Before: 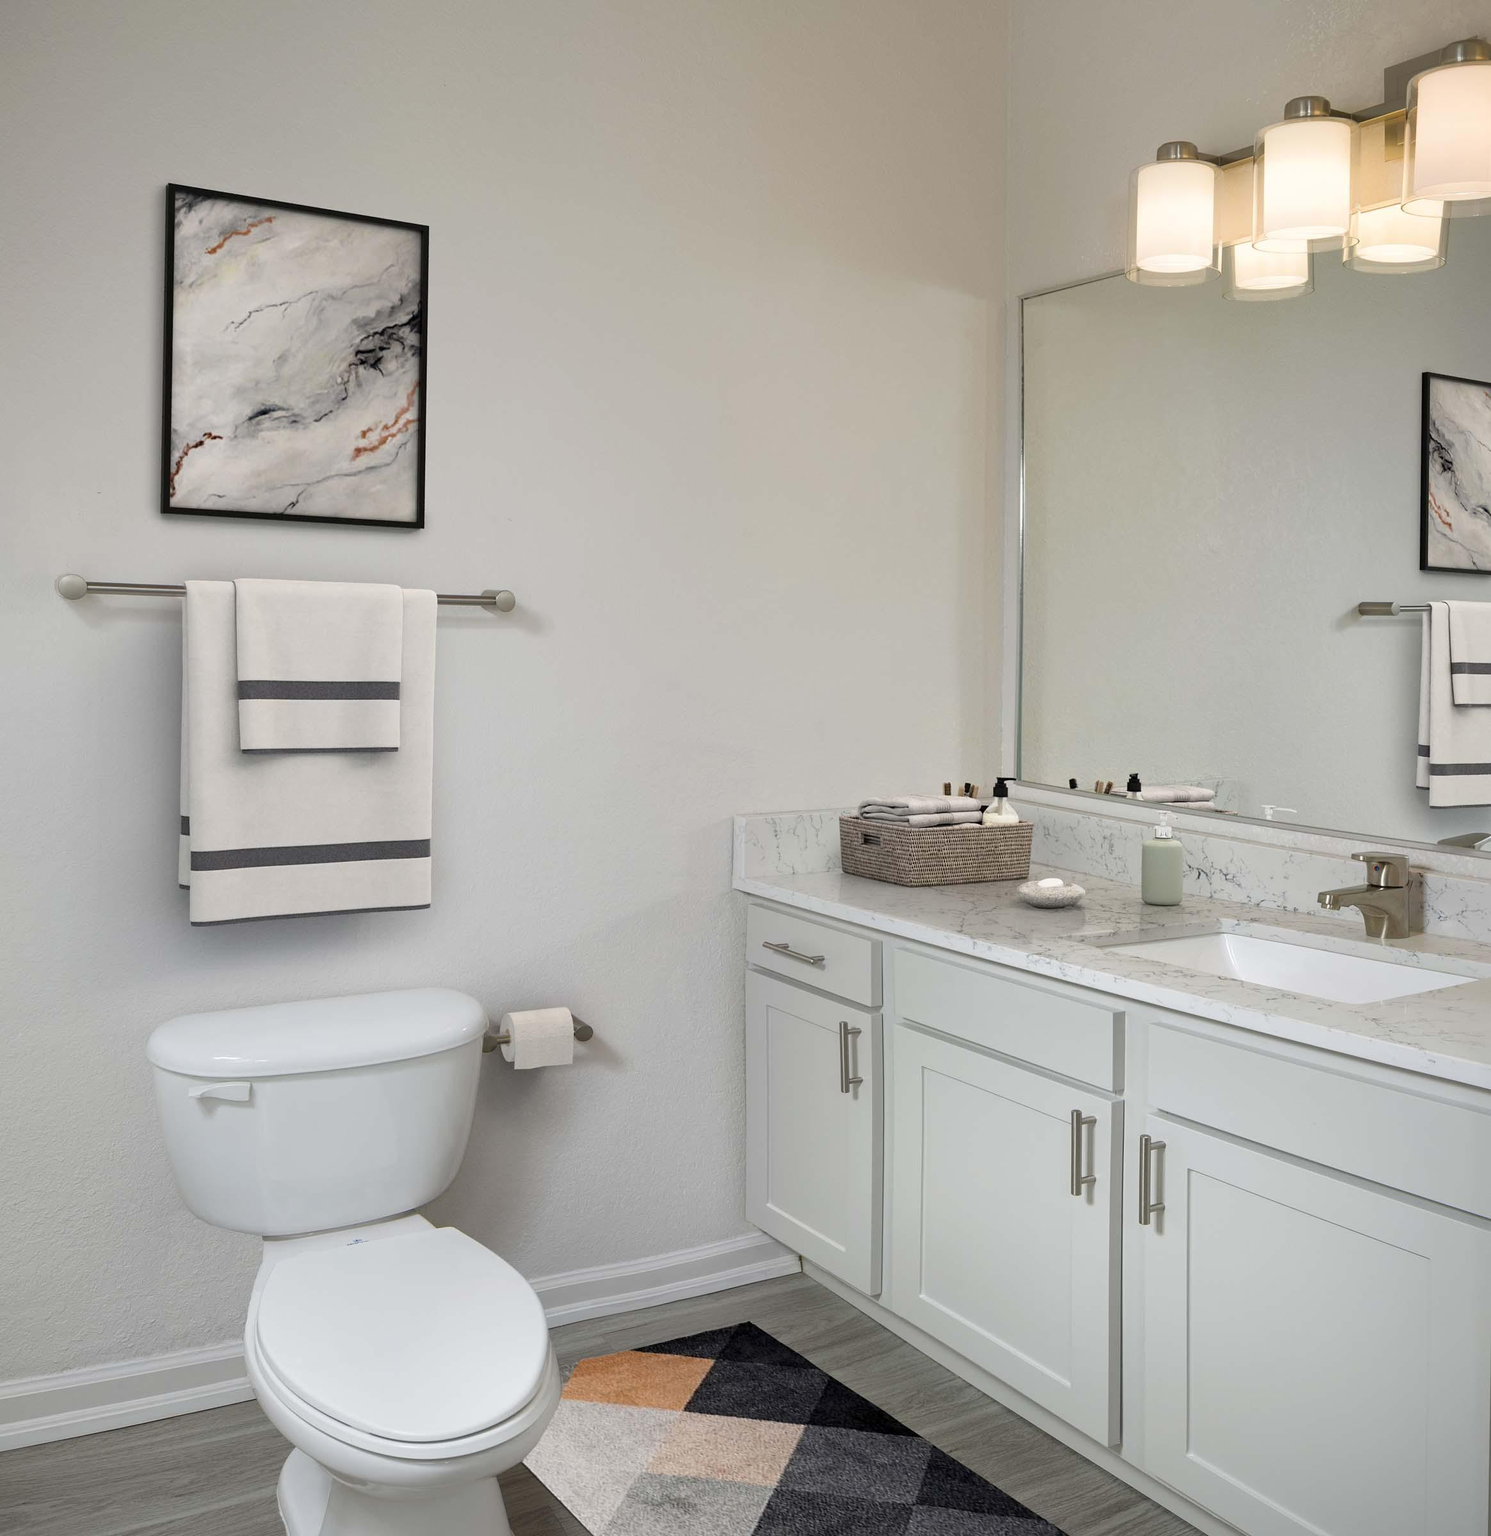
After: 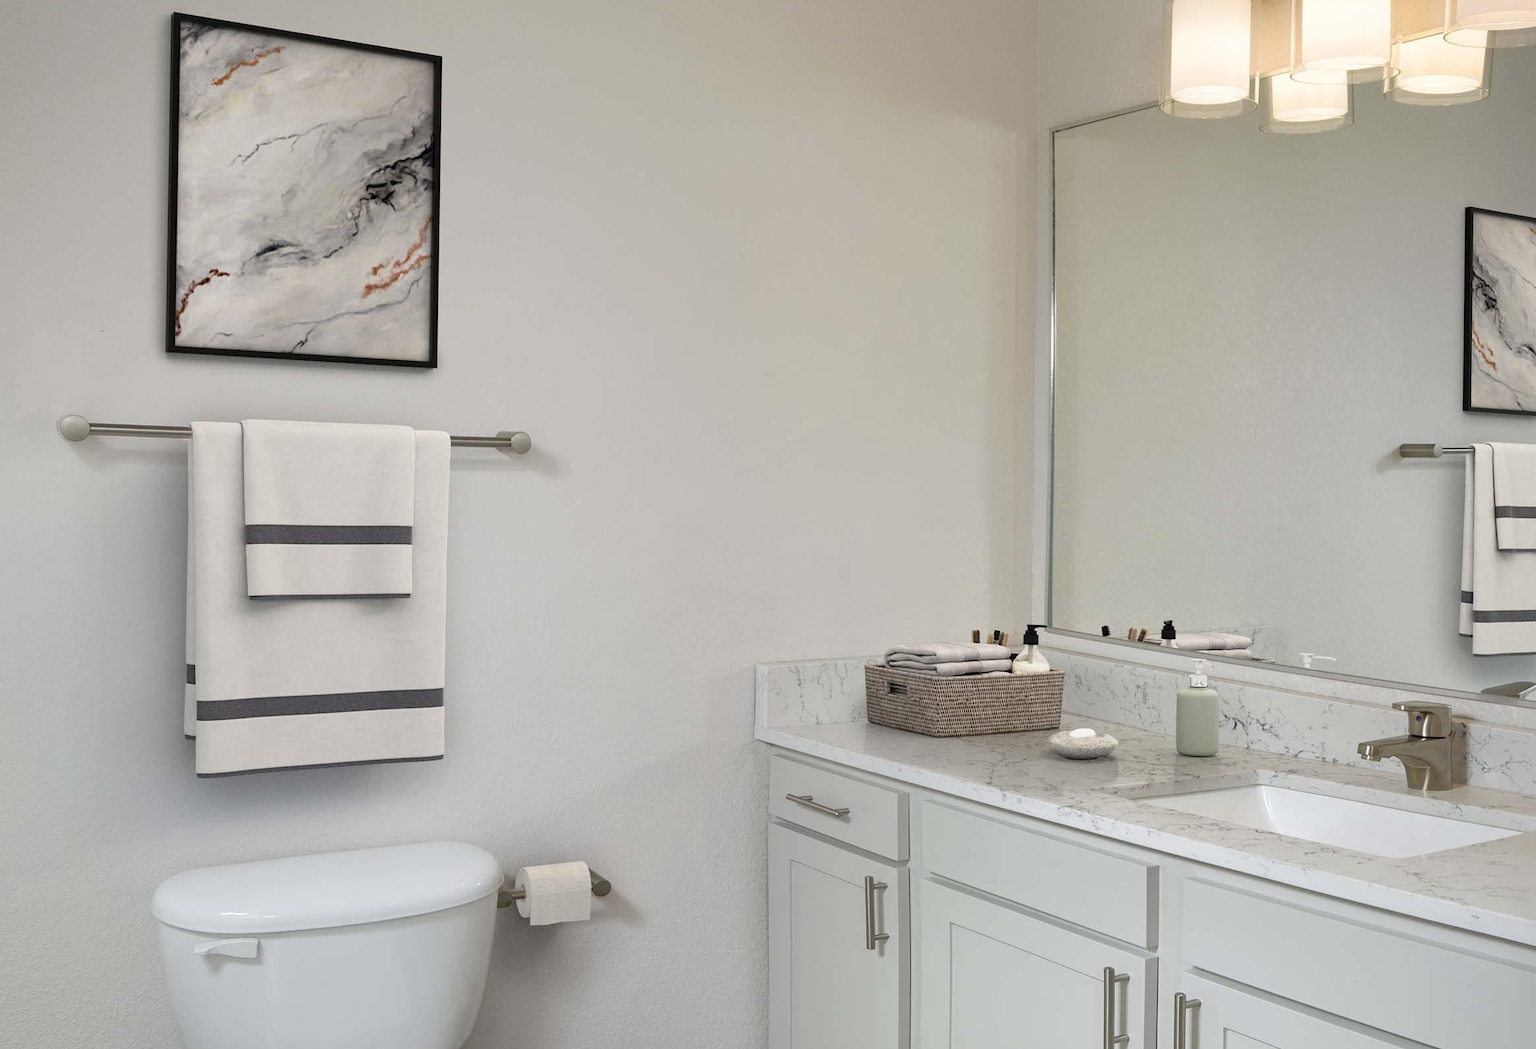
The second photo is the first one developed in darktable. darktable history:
crop: top 11.17%, bottom 22.46%
